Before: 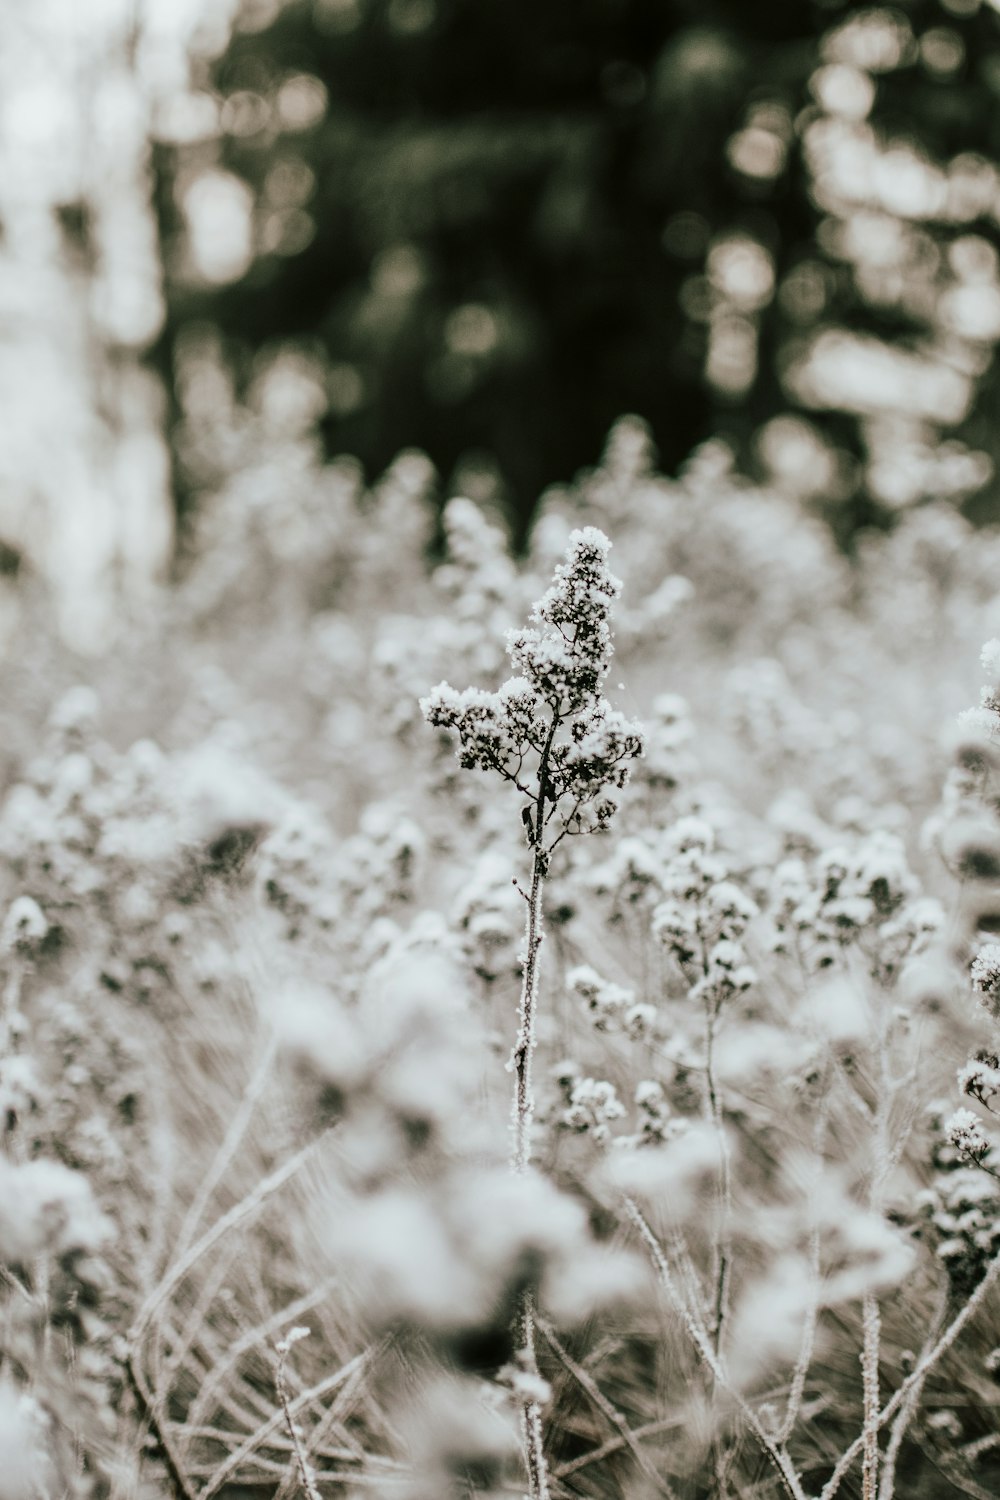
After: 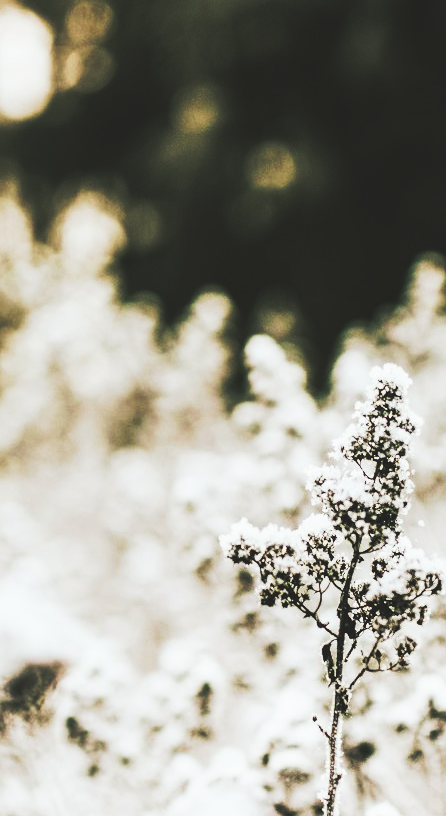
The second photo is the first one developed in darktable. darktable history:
crop: left 20.076%, top 10.91%, right 35.27%, bottom 34.648%
base curve: curves: ch0 [(0, 0.015) (0.085, 0.116) (0.134, 0.298) (0.19, 0.545) (0.296, 0.764) (0.599, 0.982) (1, 1)], preserve colors none
color balance rgb: power › chroma 0.255%, power › hue 62.8°, perceptual saturation grading › global saturation 15.052%, perceptual brilliance grading › highlights 2.986%, global vibrance 9.204%
exposure: black level correction 0, exposure -0.691 EV, compensate highlight preservation false
